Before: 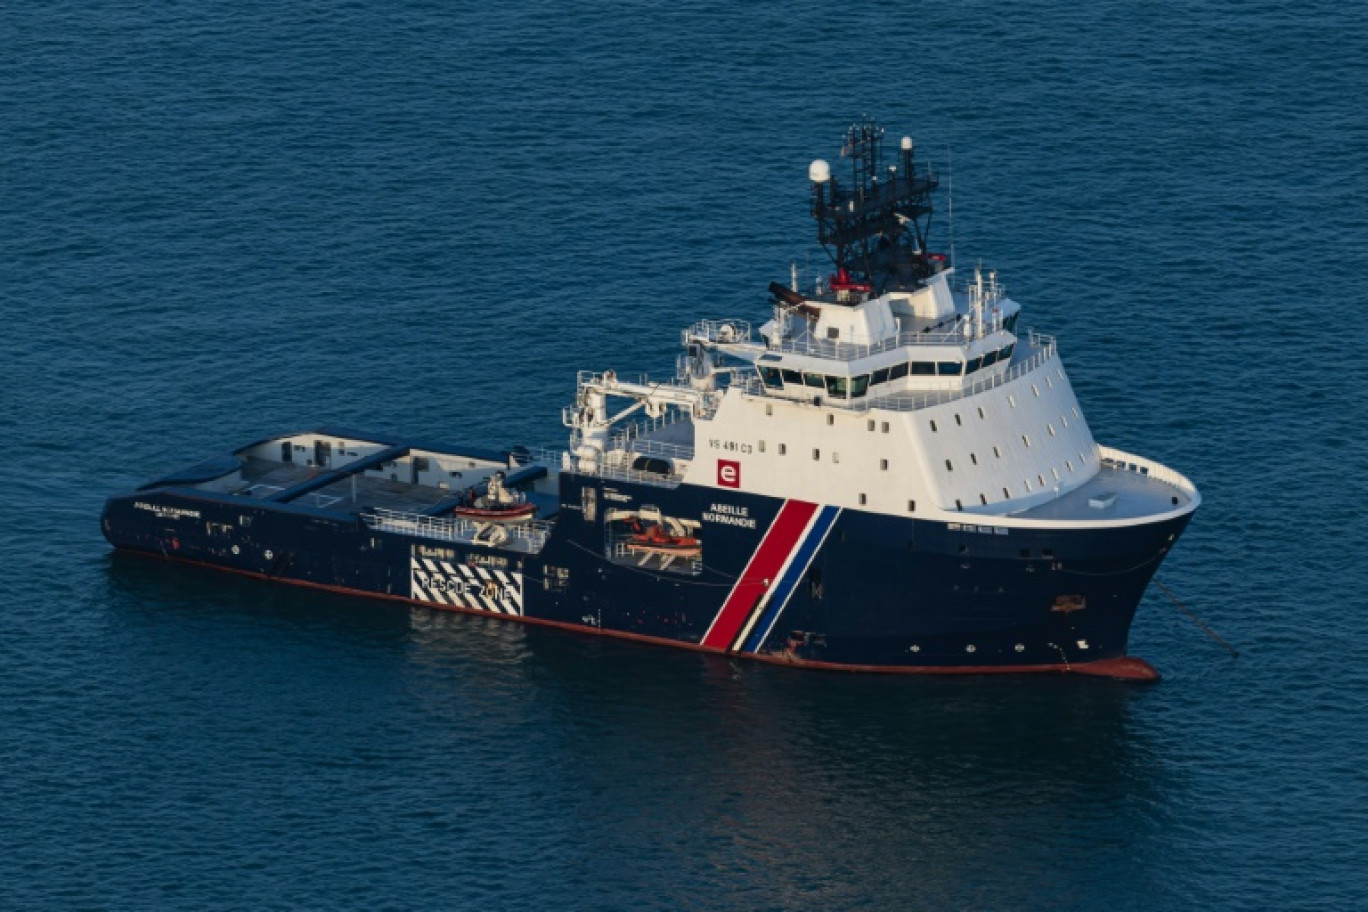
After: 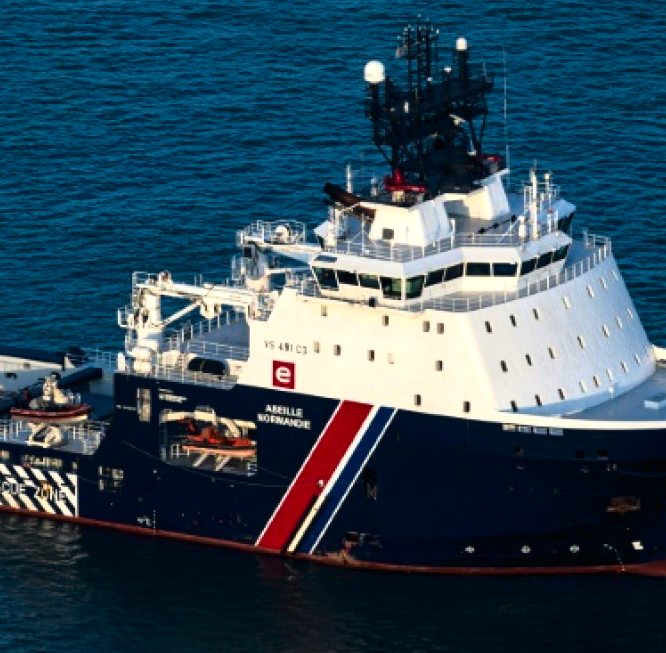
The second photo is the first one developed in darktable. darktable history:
crop: left 32.536%, top 10.965%, right 18.718%, bottom 17.375%
tone curve: curves: ch0 [(0, 0.009) (0.105, 0.08) (0.195, 0.18) (0.283, 0.316) (0.384, 0.434) (0.485, 0.531) (0.638, 0.69) (0.81, 0.872) (1, 0.977)]; ch1 [(0, 0) (0.161, 0.092) (0.35, 0.33) (0.379, 0.401) (0.456, 0.469) (0.498, 0.502) (0.52, 0.536) (0.586, 0.617) (0.635, 0.655) (1, 1)]; ch2 [(0, 0) (0.371, 0.362) (0.437, 0.437) (0.483, 0.484) (0.53, 0.515) (0.56, 0.571) (0.622, 0.606) (1, 1)], color space Lab, linked channels, preserve colors none
color balance rgb: global offset › luminance -0.486%, linear chroma grading › global chroma 14.915%, perceptual saturation grading › global saturation 0.238%, perceptual brilliance grading › global brilliance 21.313%, perceptual brilliance grading › shadows -34.464%
